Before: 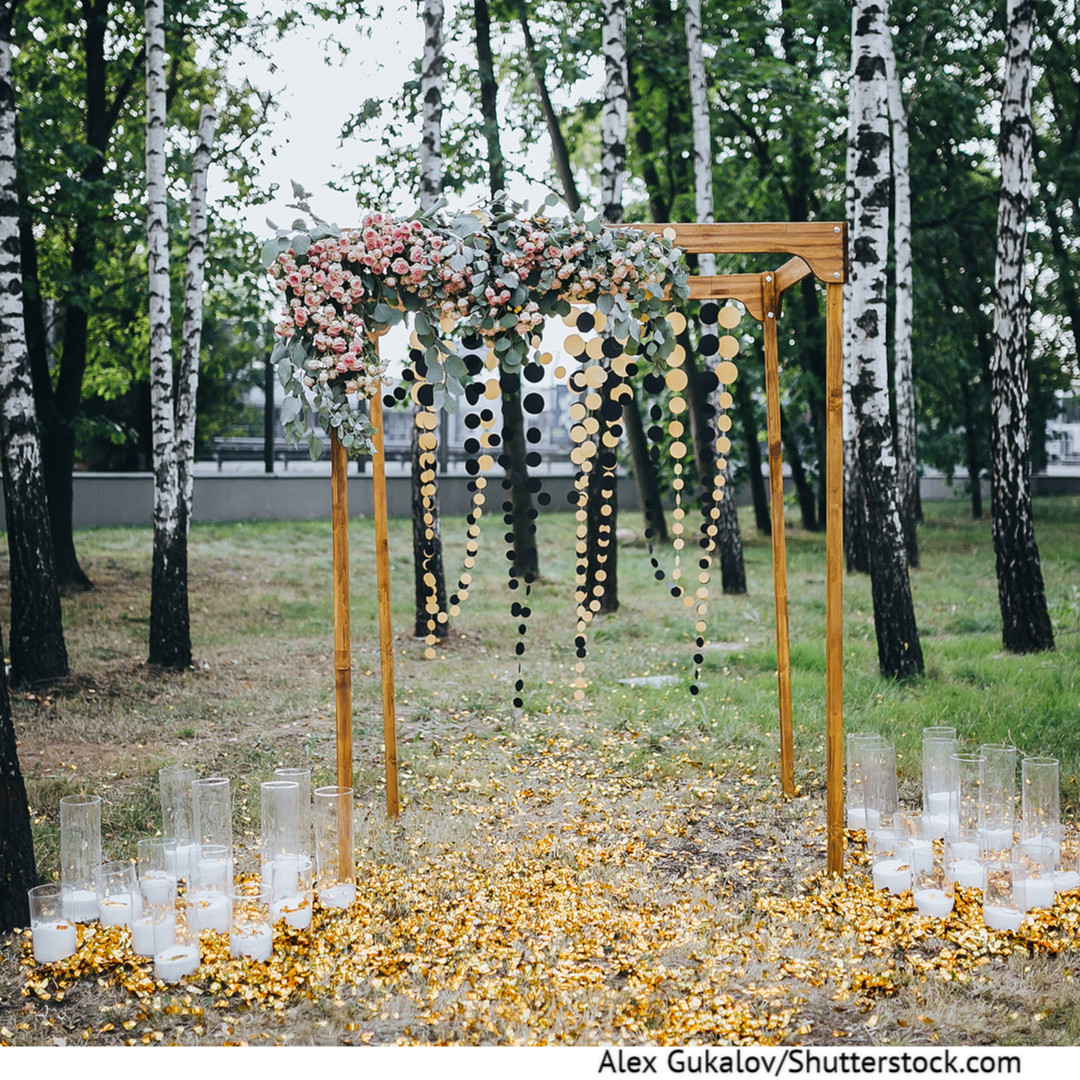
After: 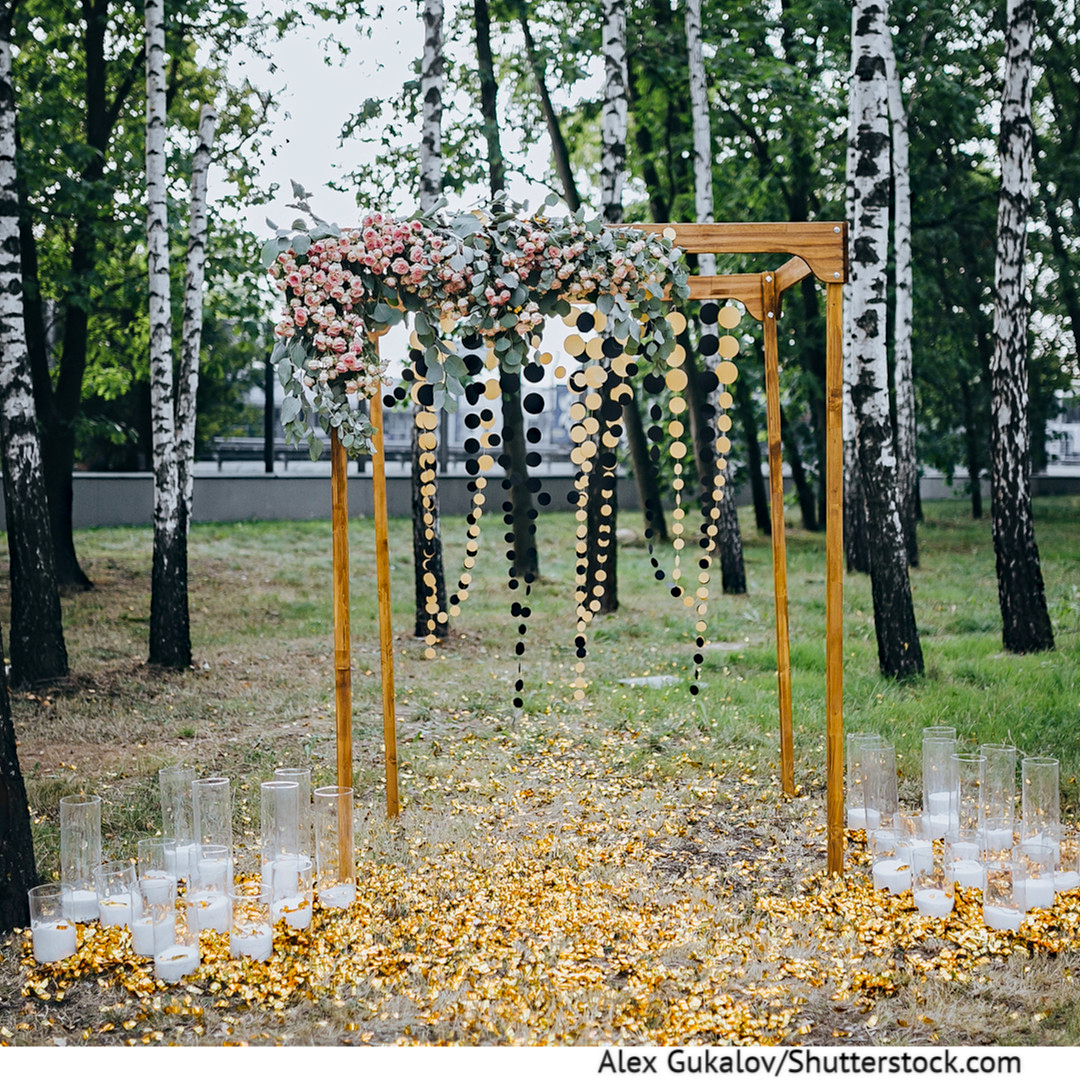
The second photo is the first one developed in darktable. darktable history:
rotate and perspective: automatic cropping off
haze removal: strength 0.29, distance 0.25, compatibility mode true, adaptive false
